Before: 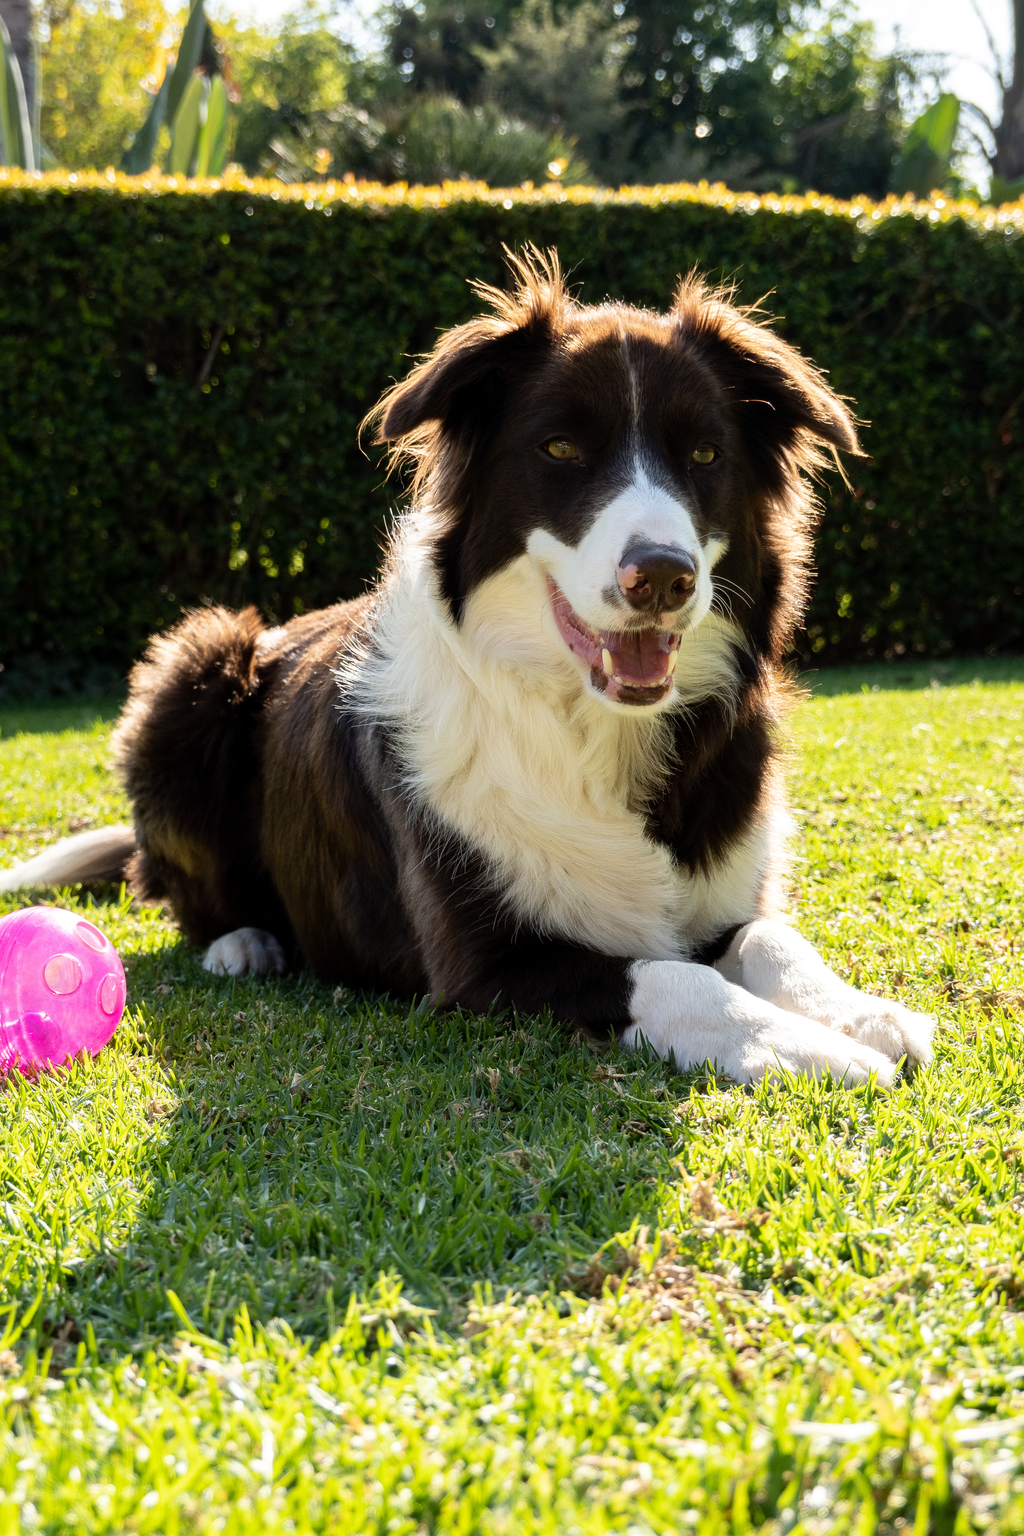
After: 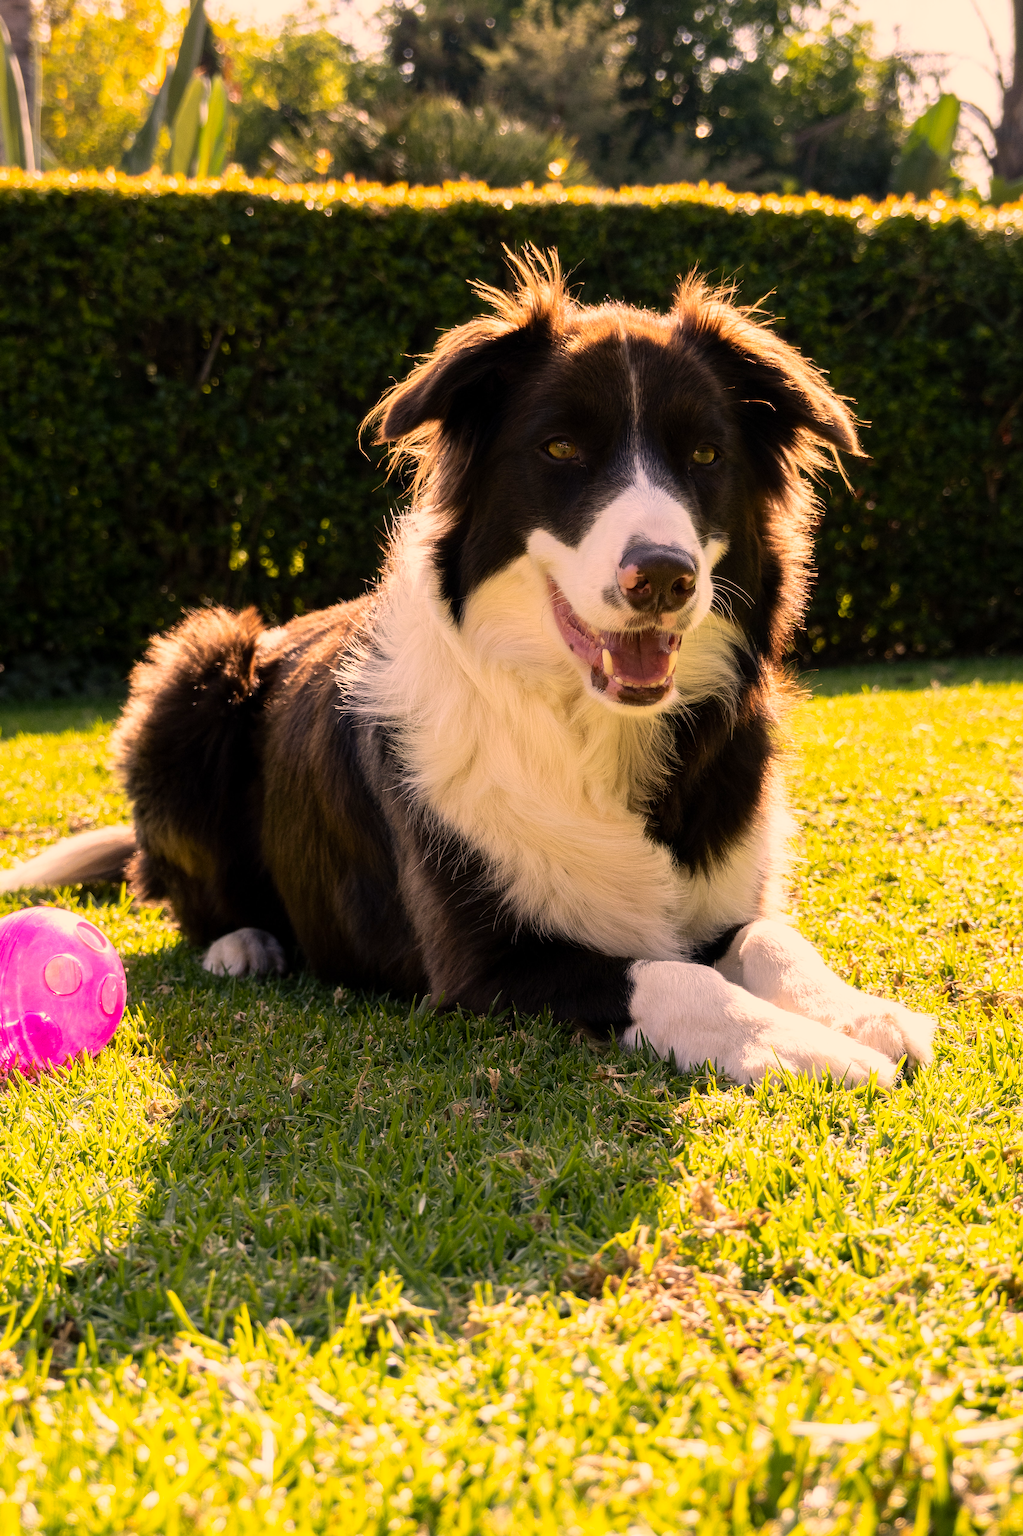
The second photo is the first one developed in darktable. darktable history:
color correction: highlights a* 21.58, highlights b* 21.76
